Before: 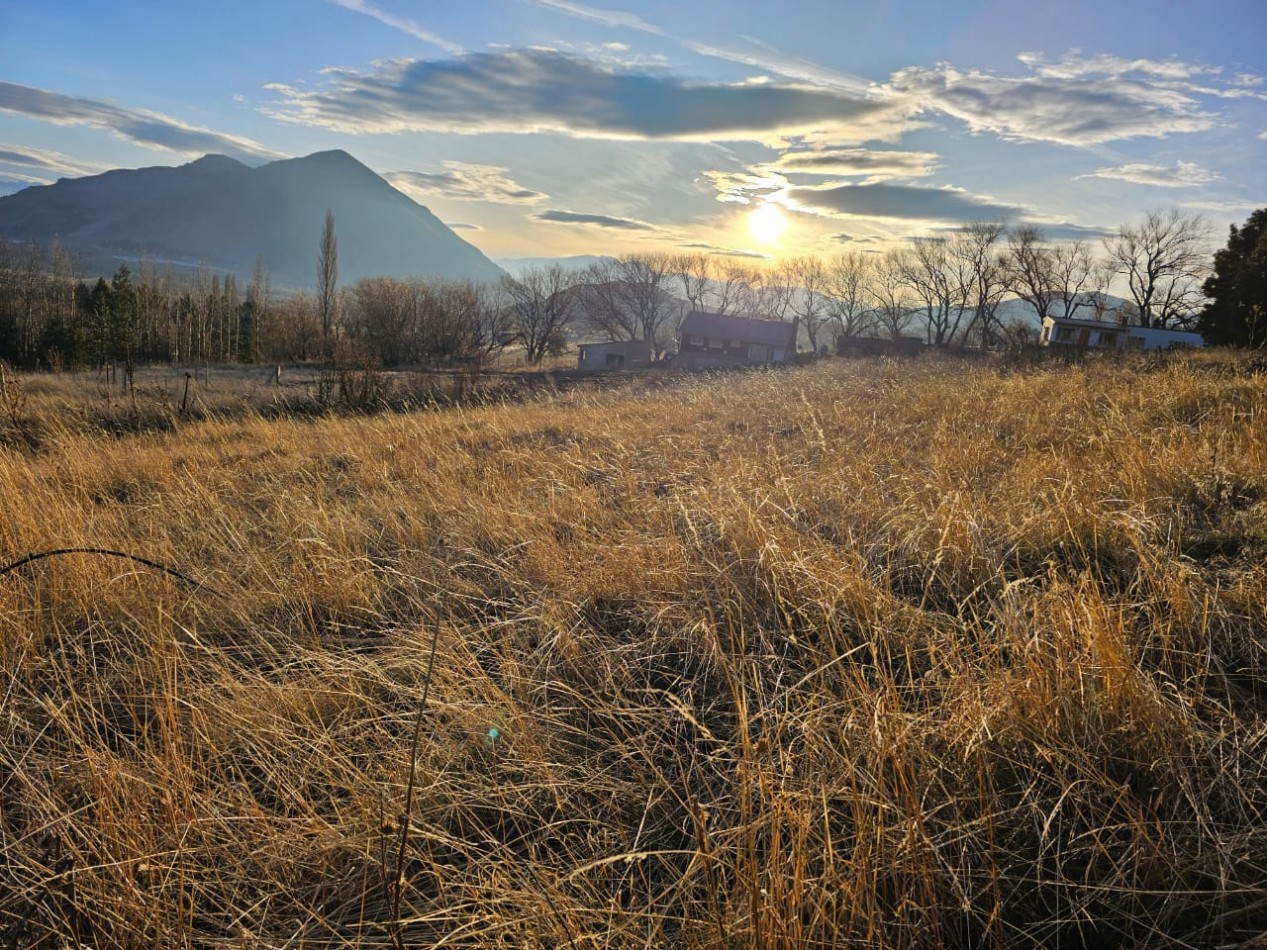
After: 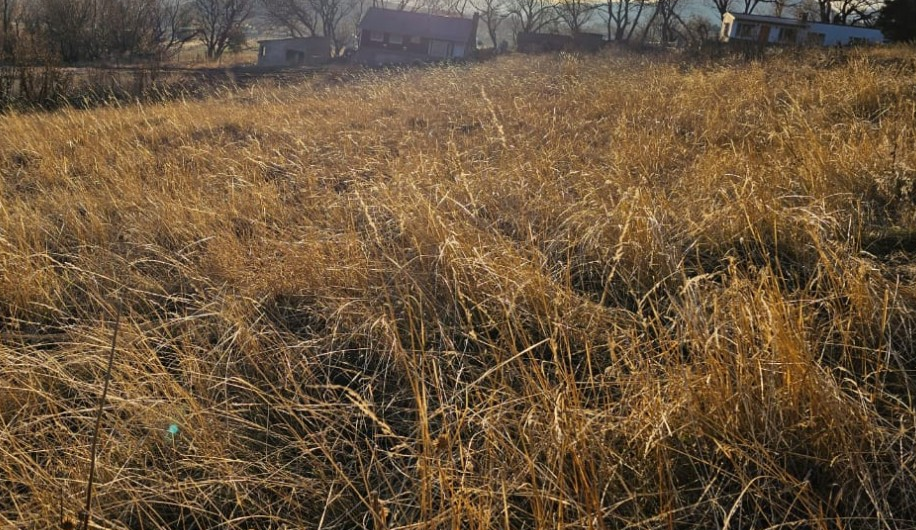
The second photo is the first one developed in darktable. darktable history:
crop and rotate: left 25.313%, top 32.095%, right 2.34%, bottom 12.074%
